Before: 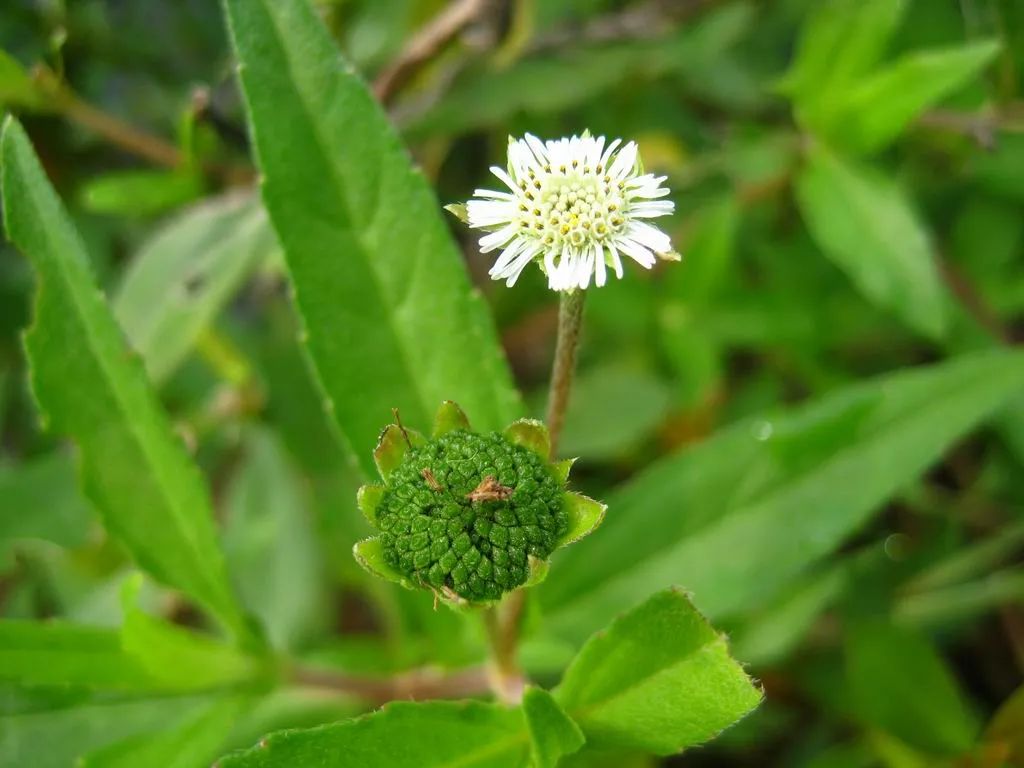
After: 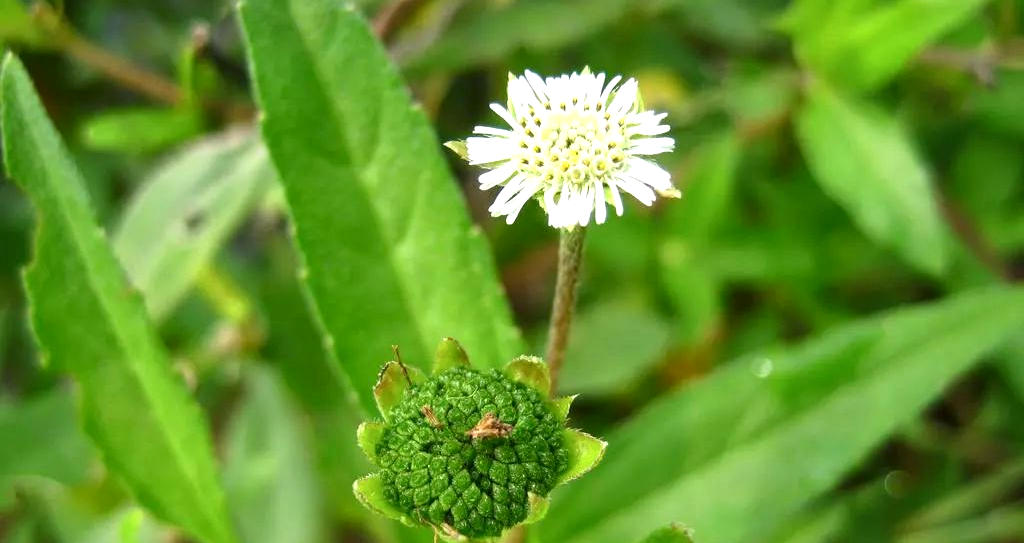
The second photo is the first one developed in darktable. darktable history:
exposure: exposure 0.426 EV, compensate highlight preservation false
local contrast: mode bilateral grid, contrast 20, coarseness 100, detail 150%, midtone range 0.2
crop and rotate: top 8.293%, bottom 20.996%
